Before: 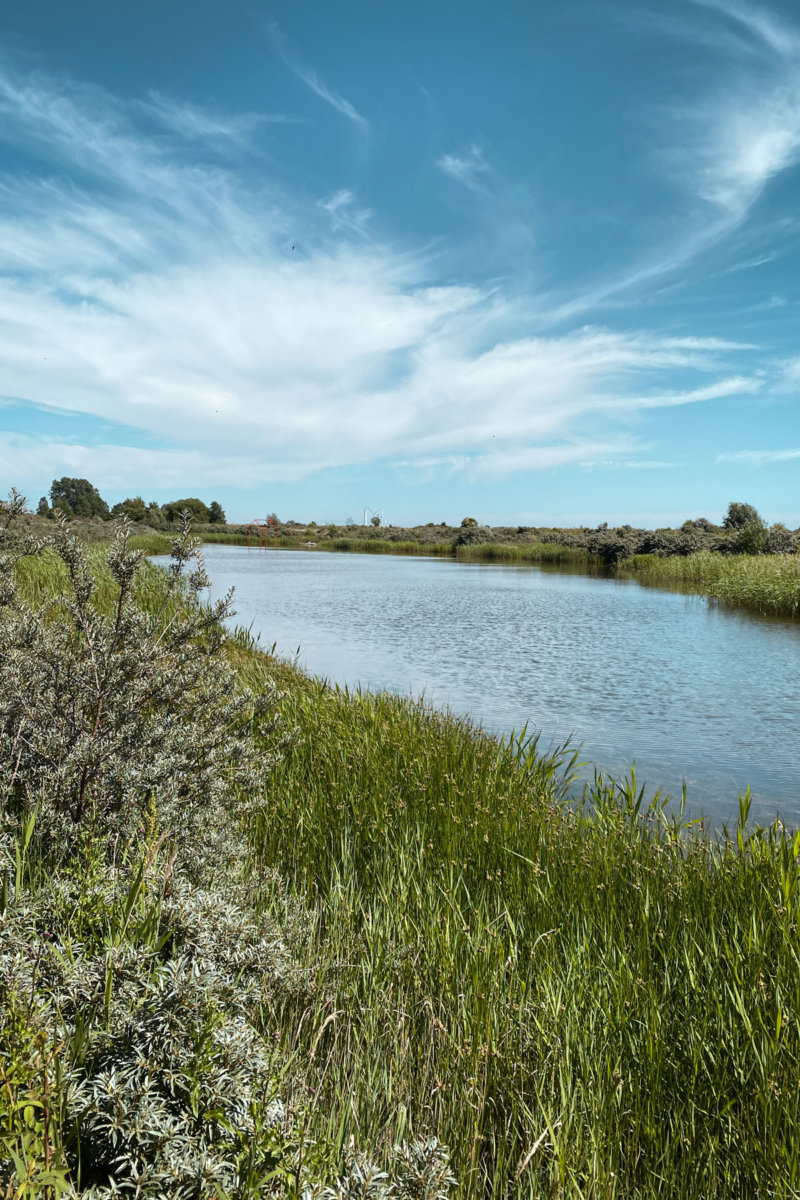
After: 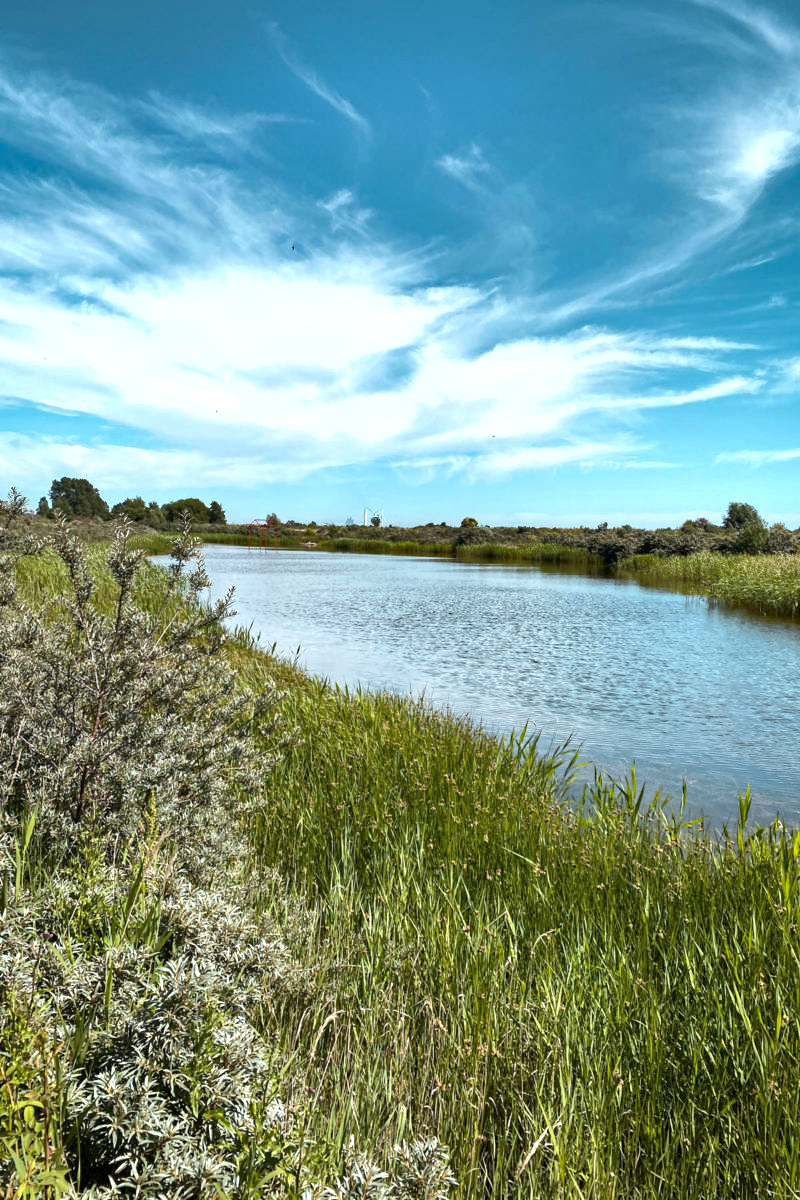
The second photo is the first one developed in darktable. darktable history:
shadows and highlights: highlights color adjustment 55.47%, low approximation 0.01, soften with gaussian
haze removal: compatibility mode true, adaptive false
exposure: black level correction 0.001, exposure 0.499 EV, compensate highlight preservation false
